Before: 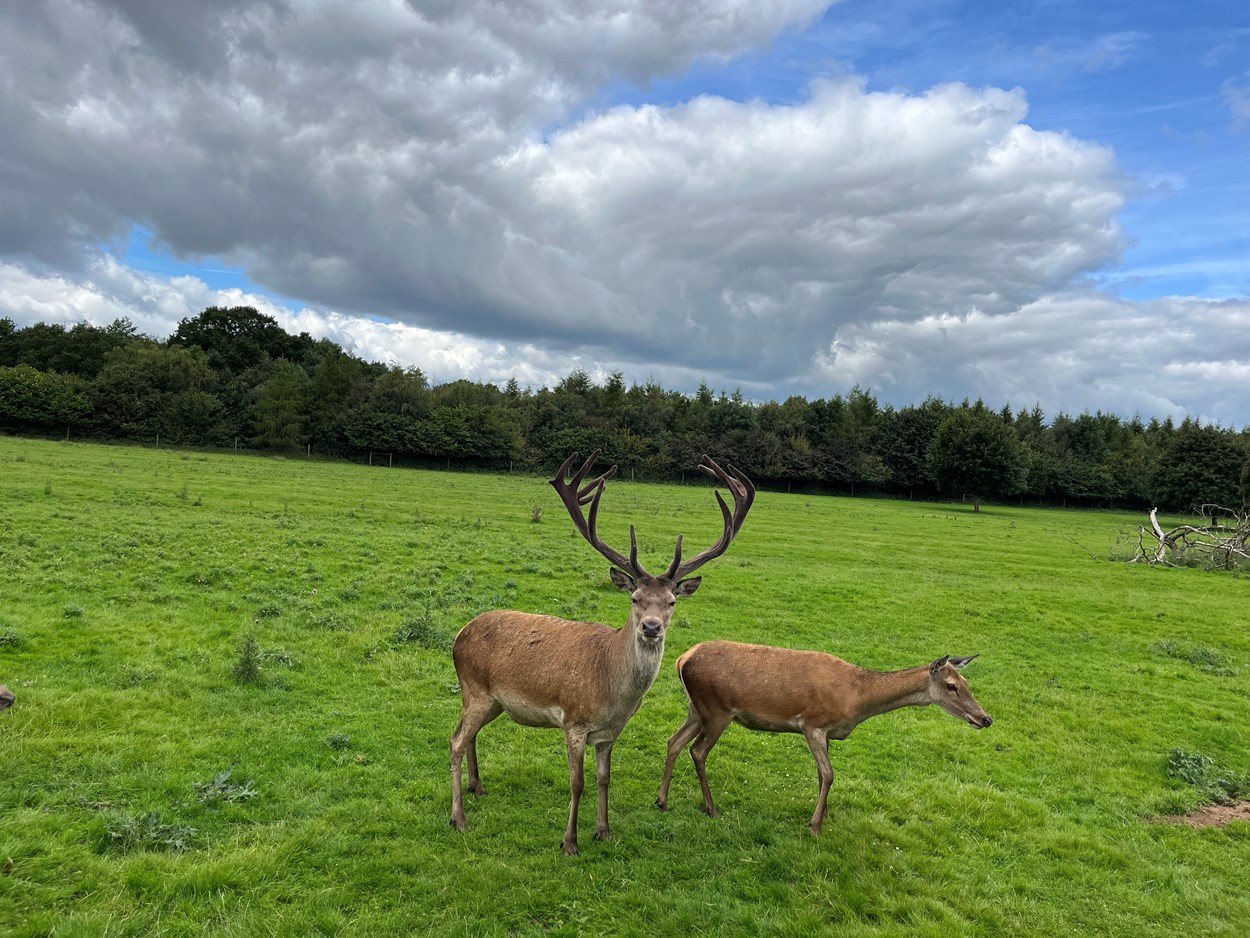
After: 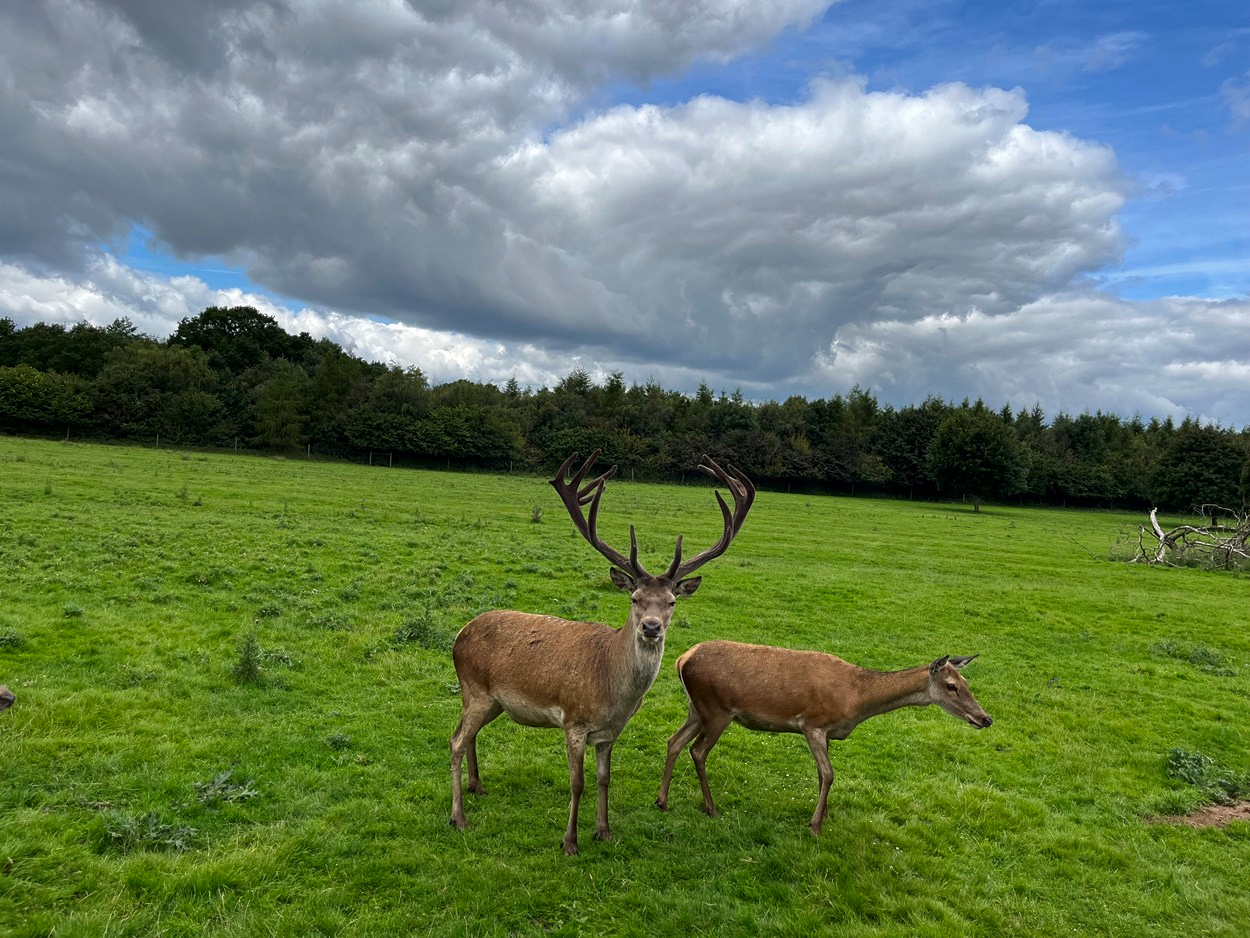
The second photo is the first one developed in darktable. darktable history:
contrast brightness saturation: brightness -0.089
